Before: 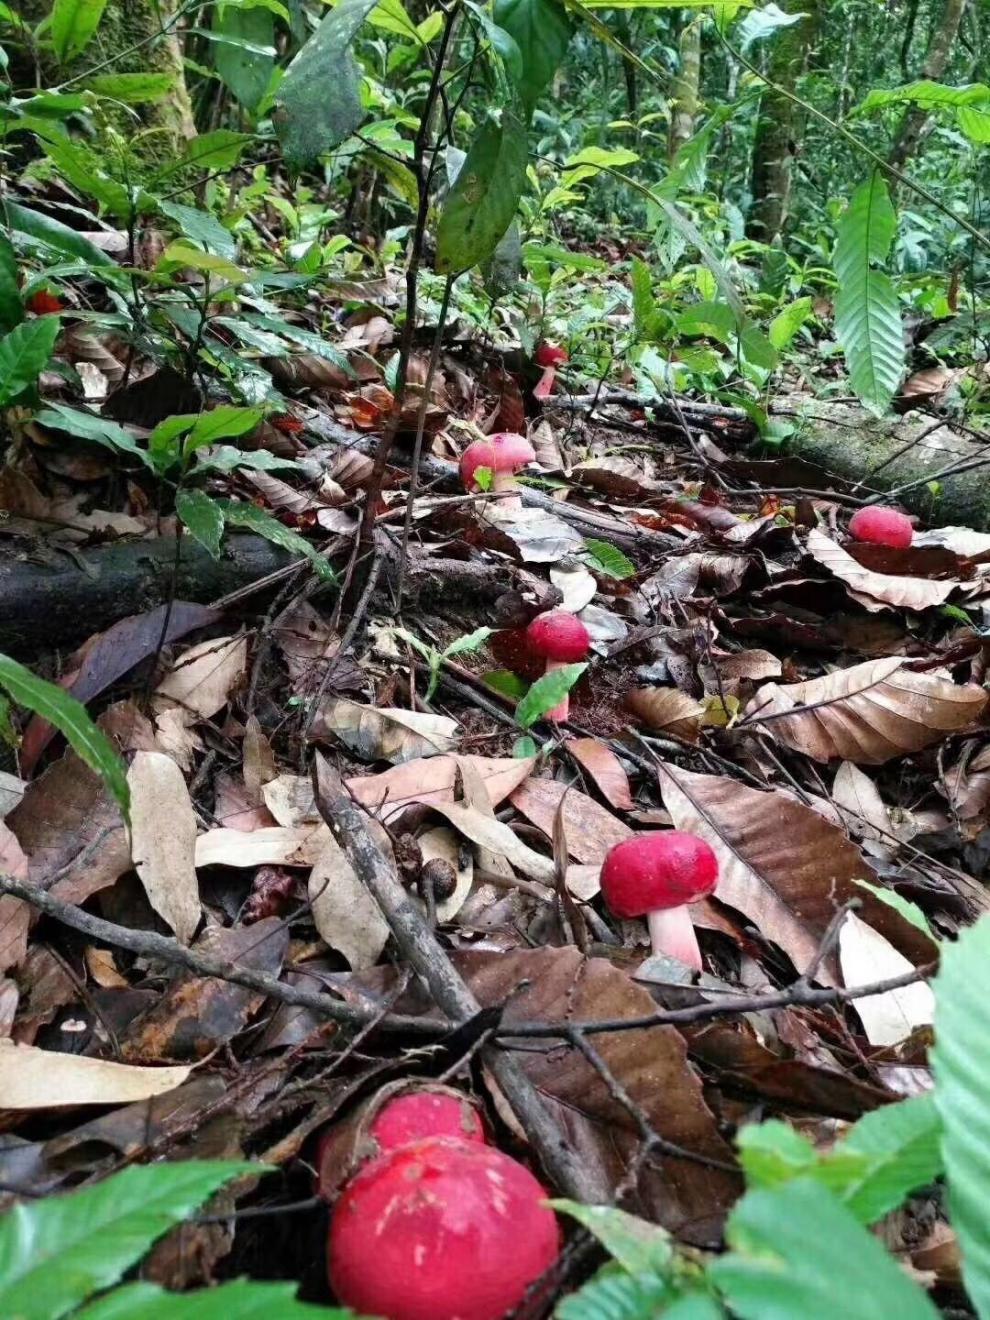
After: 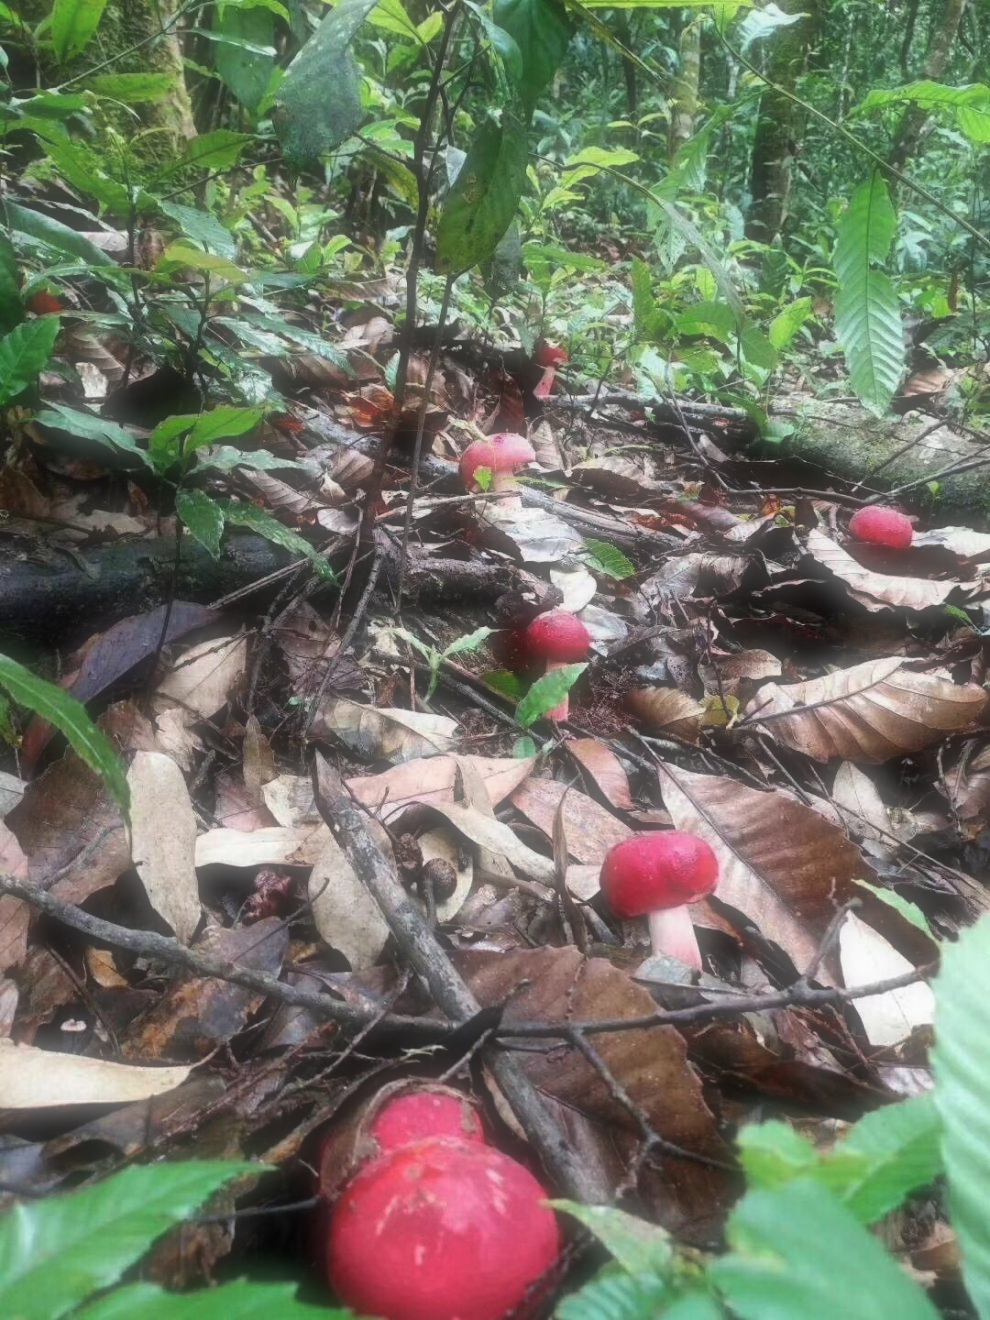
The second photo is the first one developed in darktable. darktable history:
soften: size 60.24%, saturation 65.46%, brightness 0.506 EV, mix 25.7%
color correction: highlights a* -0.137, highlights b* 0.137
